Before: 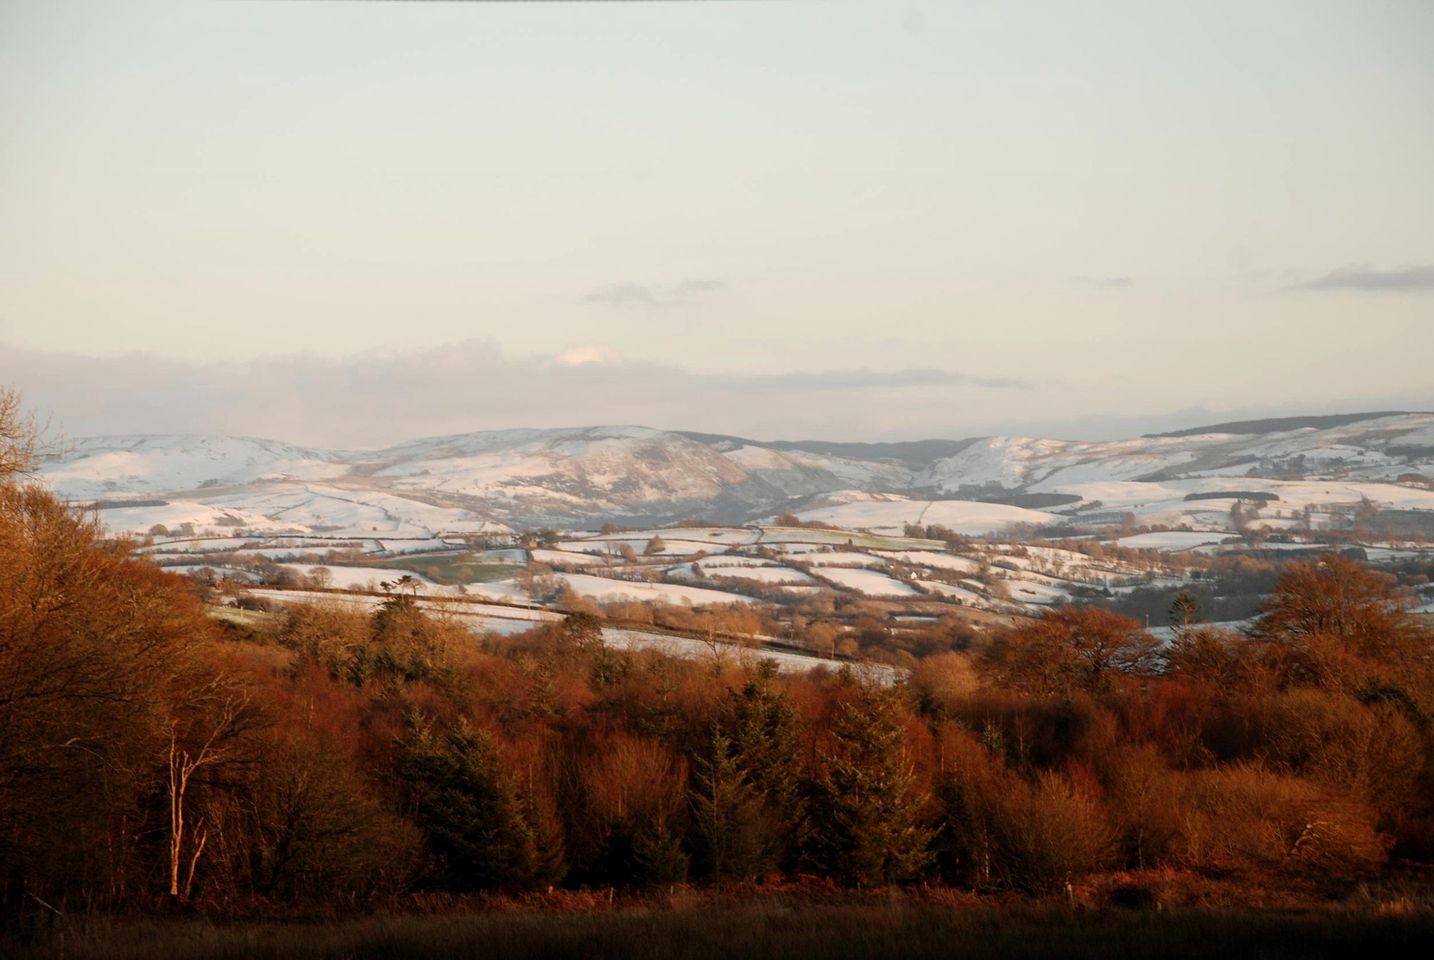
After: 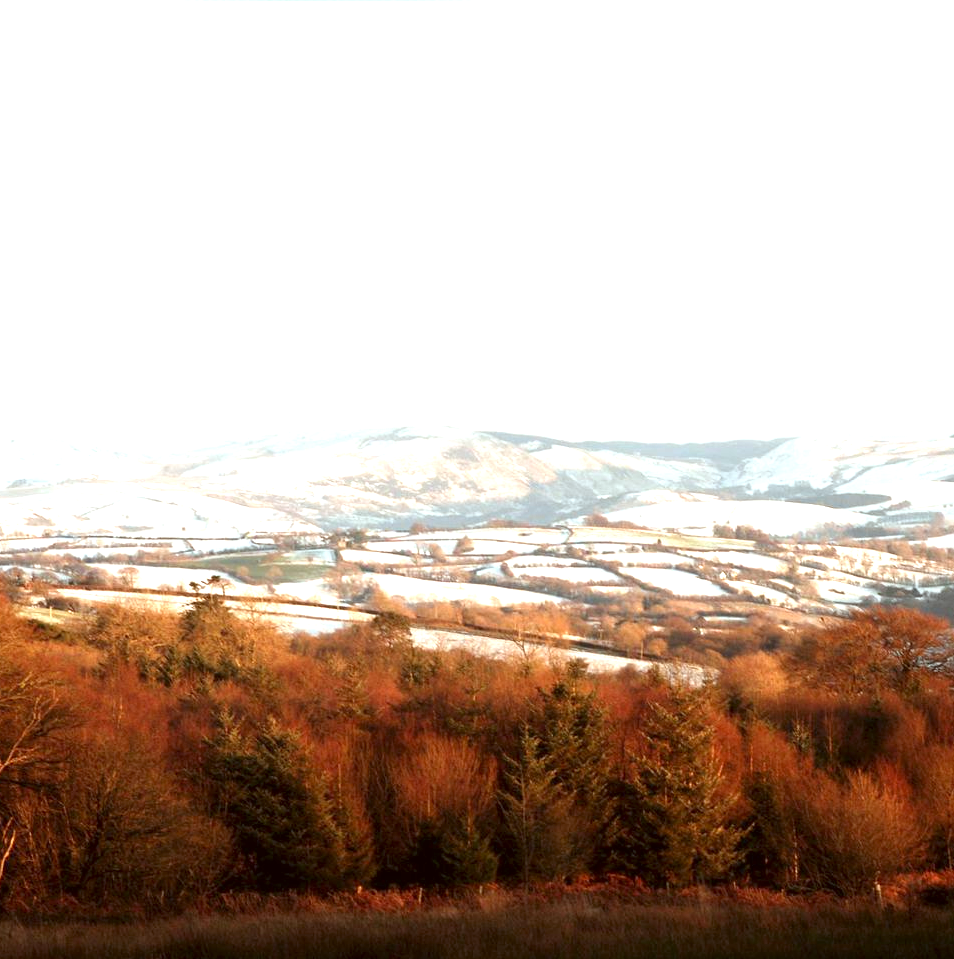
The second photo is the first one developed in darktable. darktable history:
color correction: highlights a* -5.08, highlights b* -4.37, shadows a* 3.93, shadows b* 4.3
exposure: black level correction 0, exposure 1.349 EV, compensate highlight preservation false
crop and rotate: left 13.372%, right 20.058%
